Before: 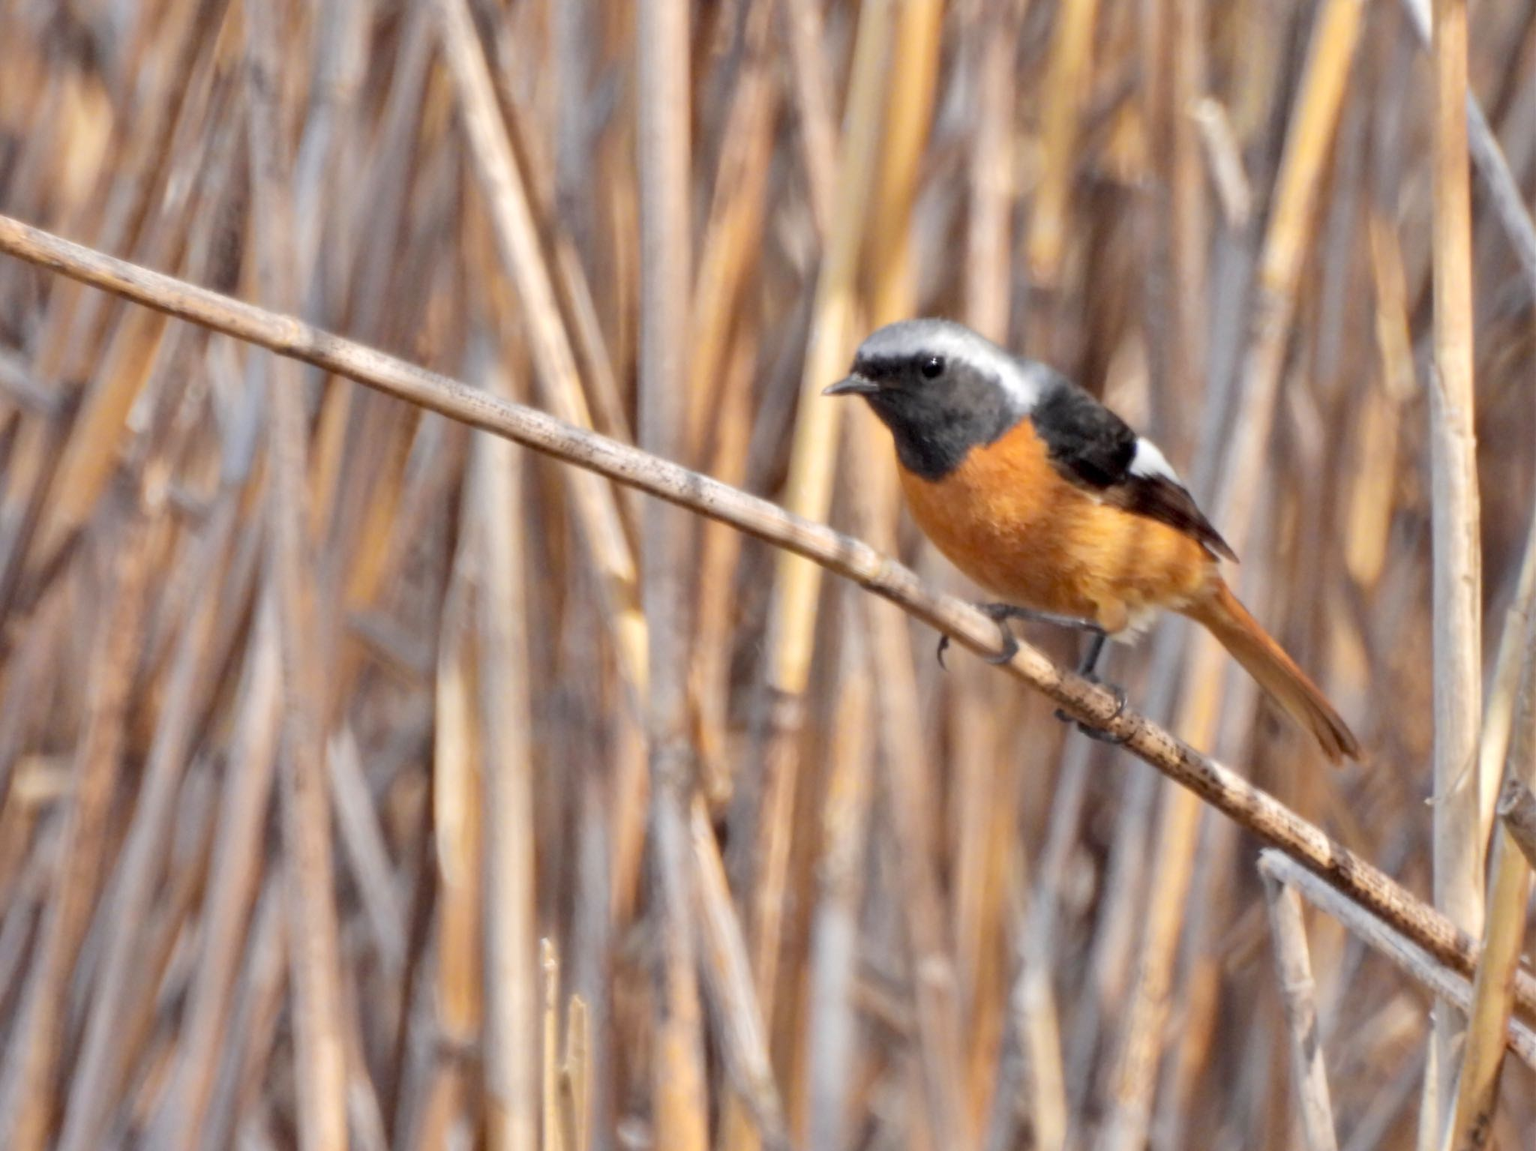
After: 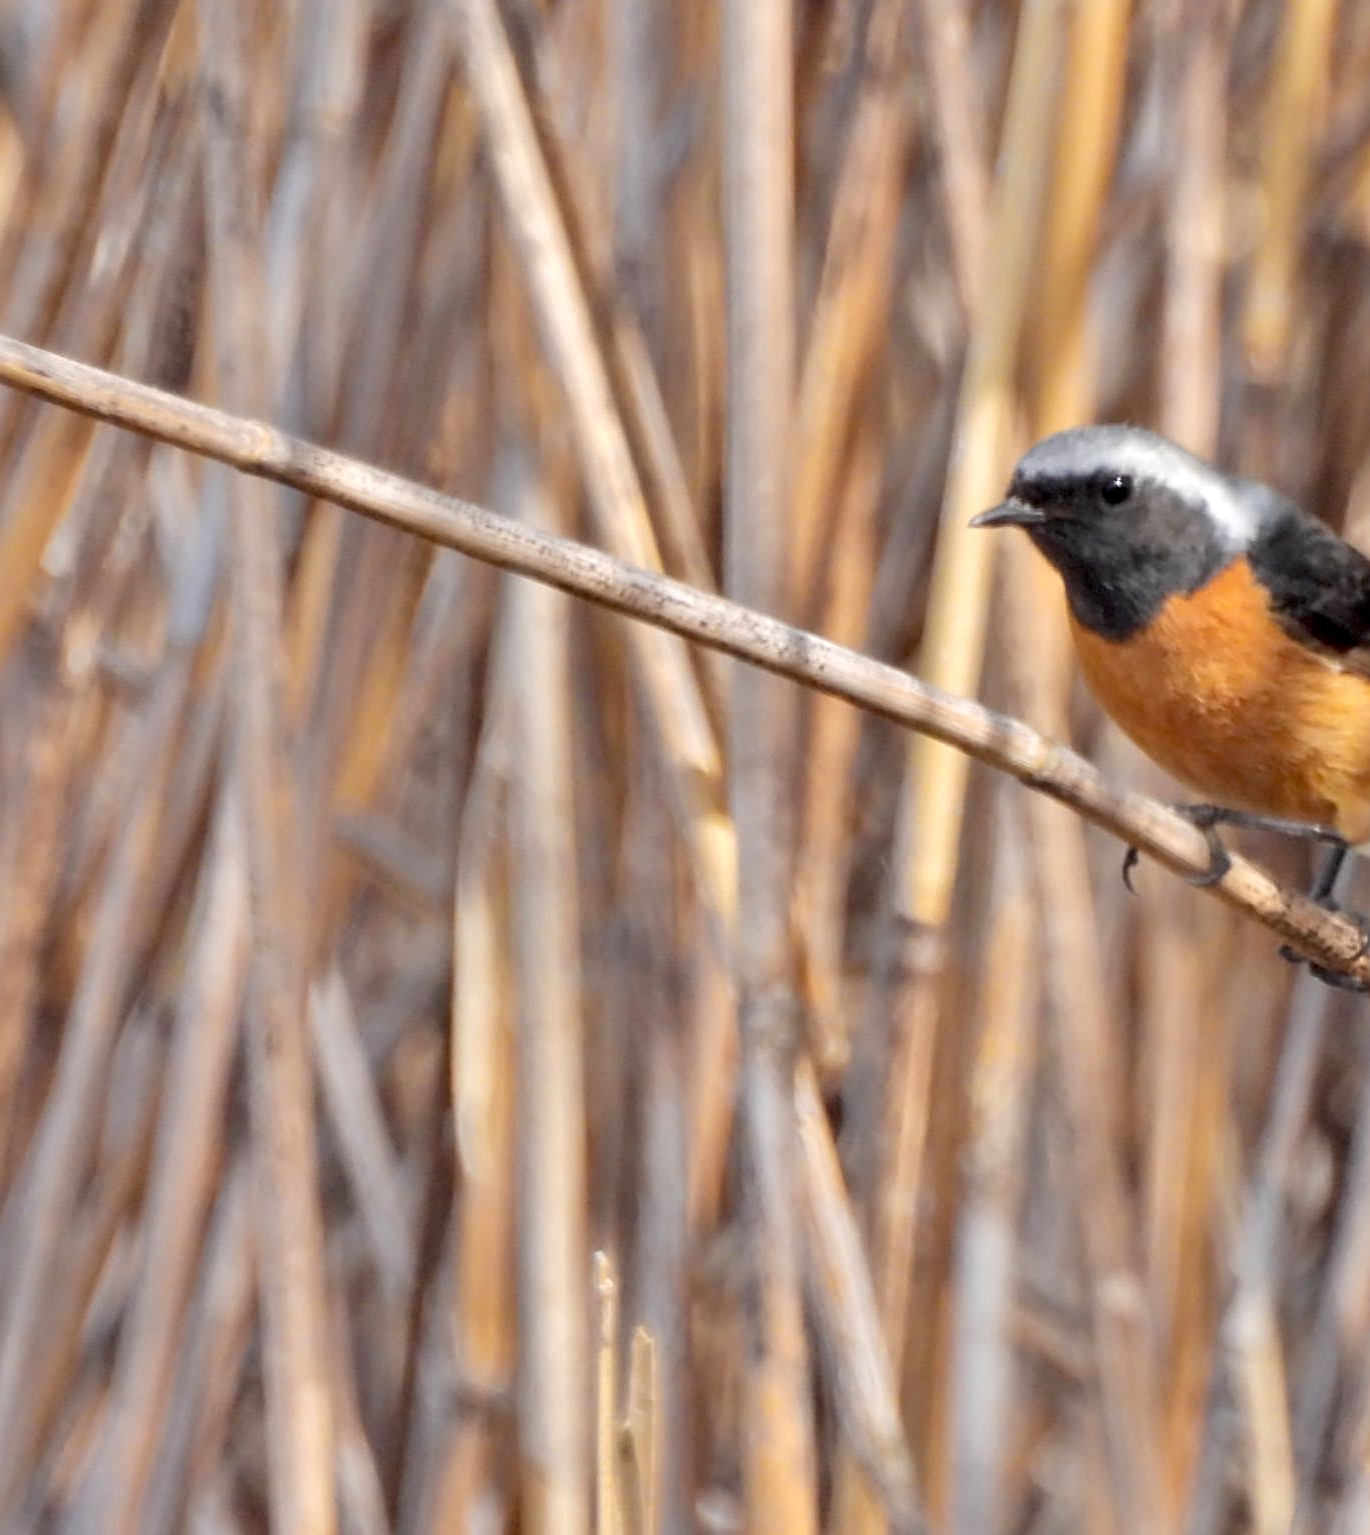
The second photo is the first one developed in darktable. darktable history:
sharpen: radius 2.532, amount 0.629
crop and rotate: left 6.219%, right 26.858%
contrast equalizer: y [[0.5, 0.488, 0.462, 0.461, 0.491, 0.5], [0.5 ×6], [0.5 ×6], [0 ×6], [0 ×6]], mix -0.188
